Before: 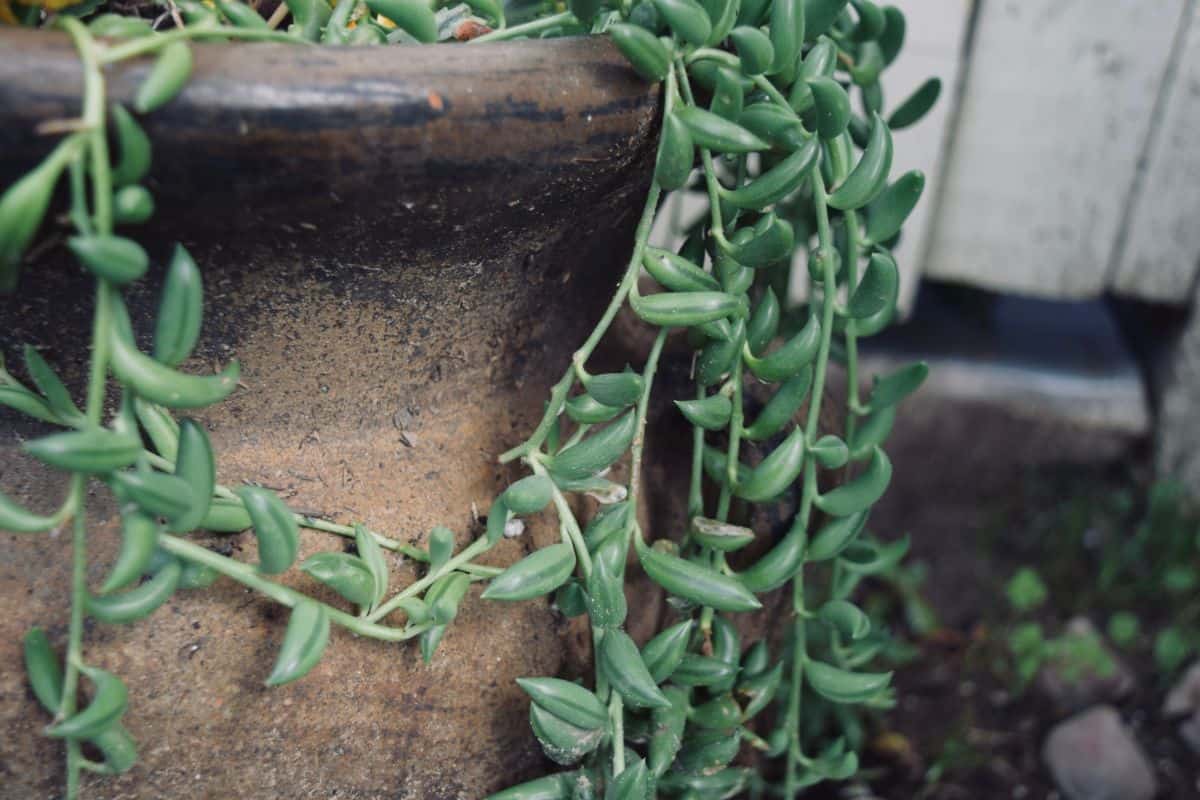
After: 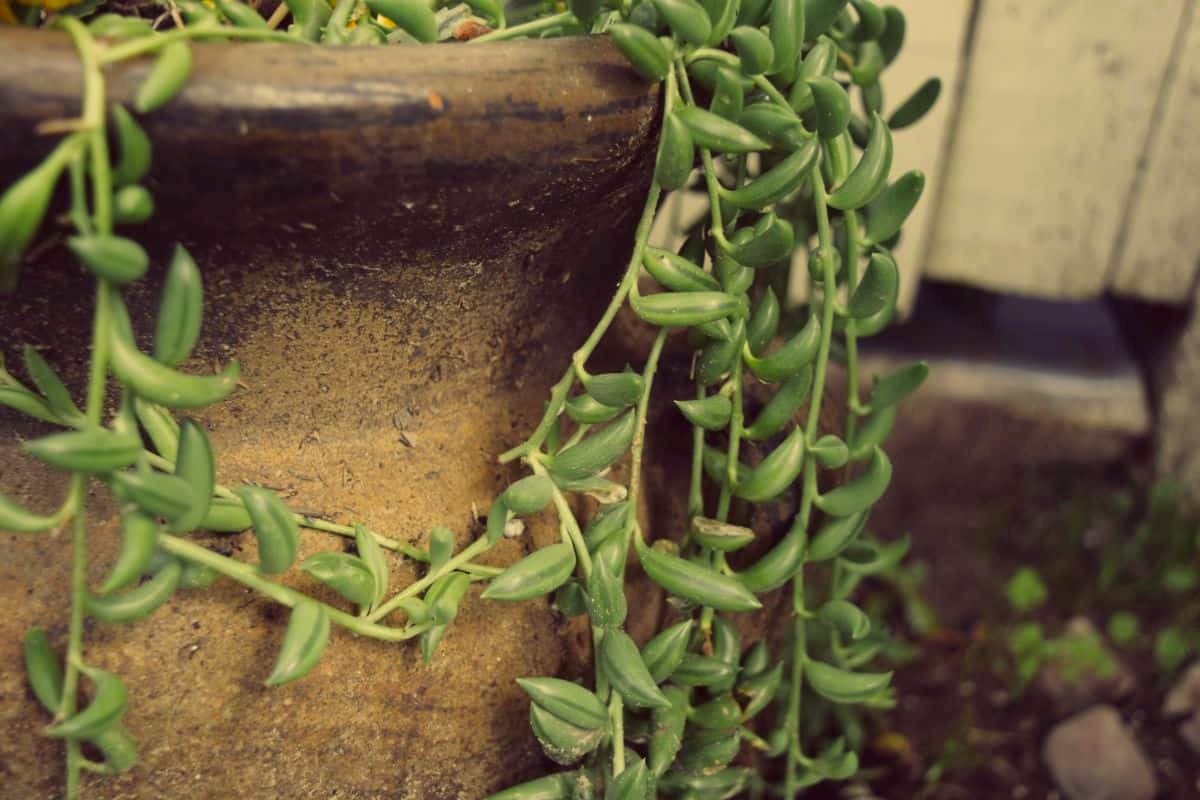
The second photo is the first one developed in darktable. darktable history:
color correction: highlights a* -0.527, highlights b* 39.95, shadows a* 9.46, shadows b* -0.291
